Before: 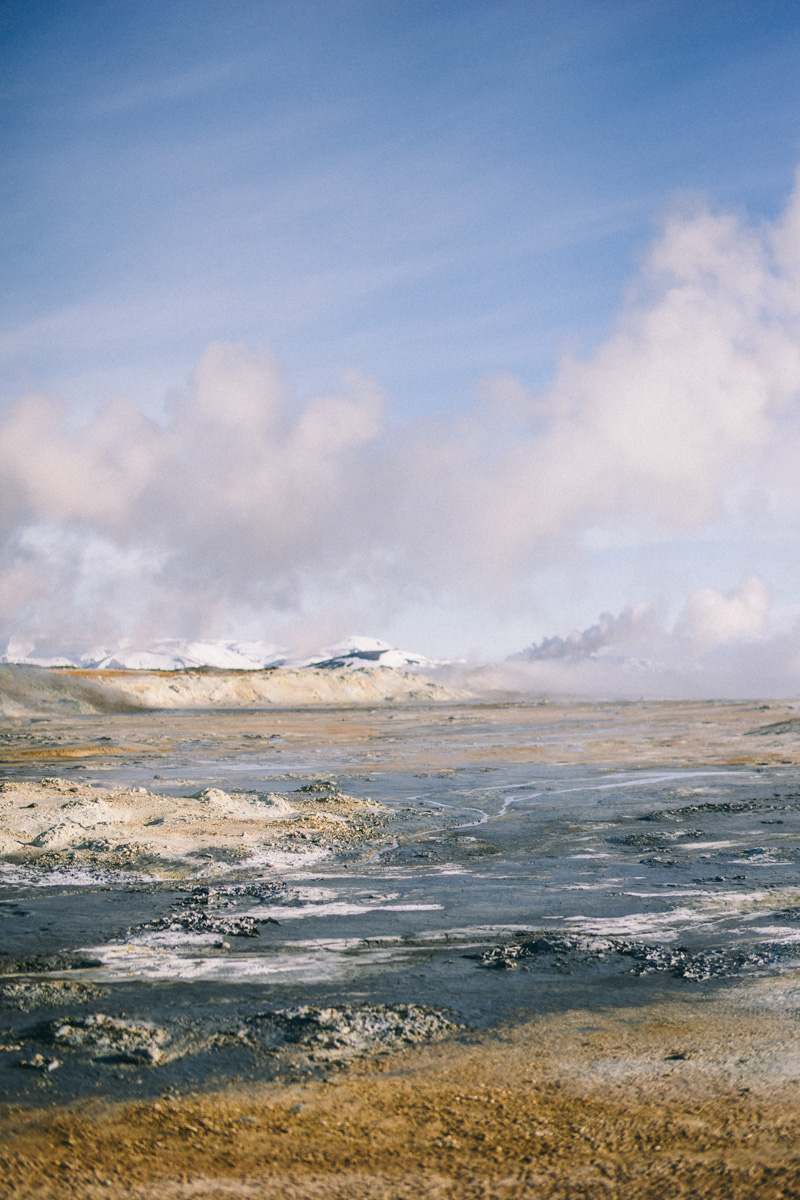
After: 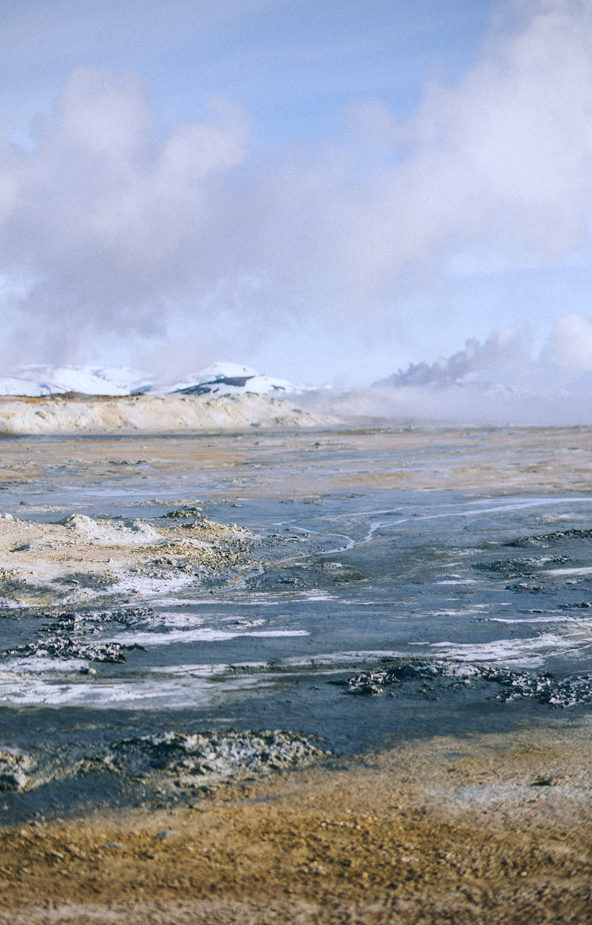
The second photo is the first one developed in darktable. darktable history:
vignetting: fall-off start 85%, fall-off radius 80%, brightness -0.182, saturation -0.3, width/height ratio 1.219, dithering 8-bit output, unbound false
crop: left 16.871%, top 22.857%, right 9.116%
color calibration: x 0.37, y 0.382, temperature 4313.32 K
